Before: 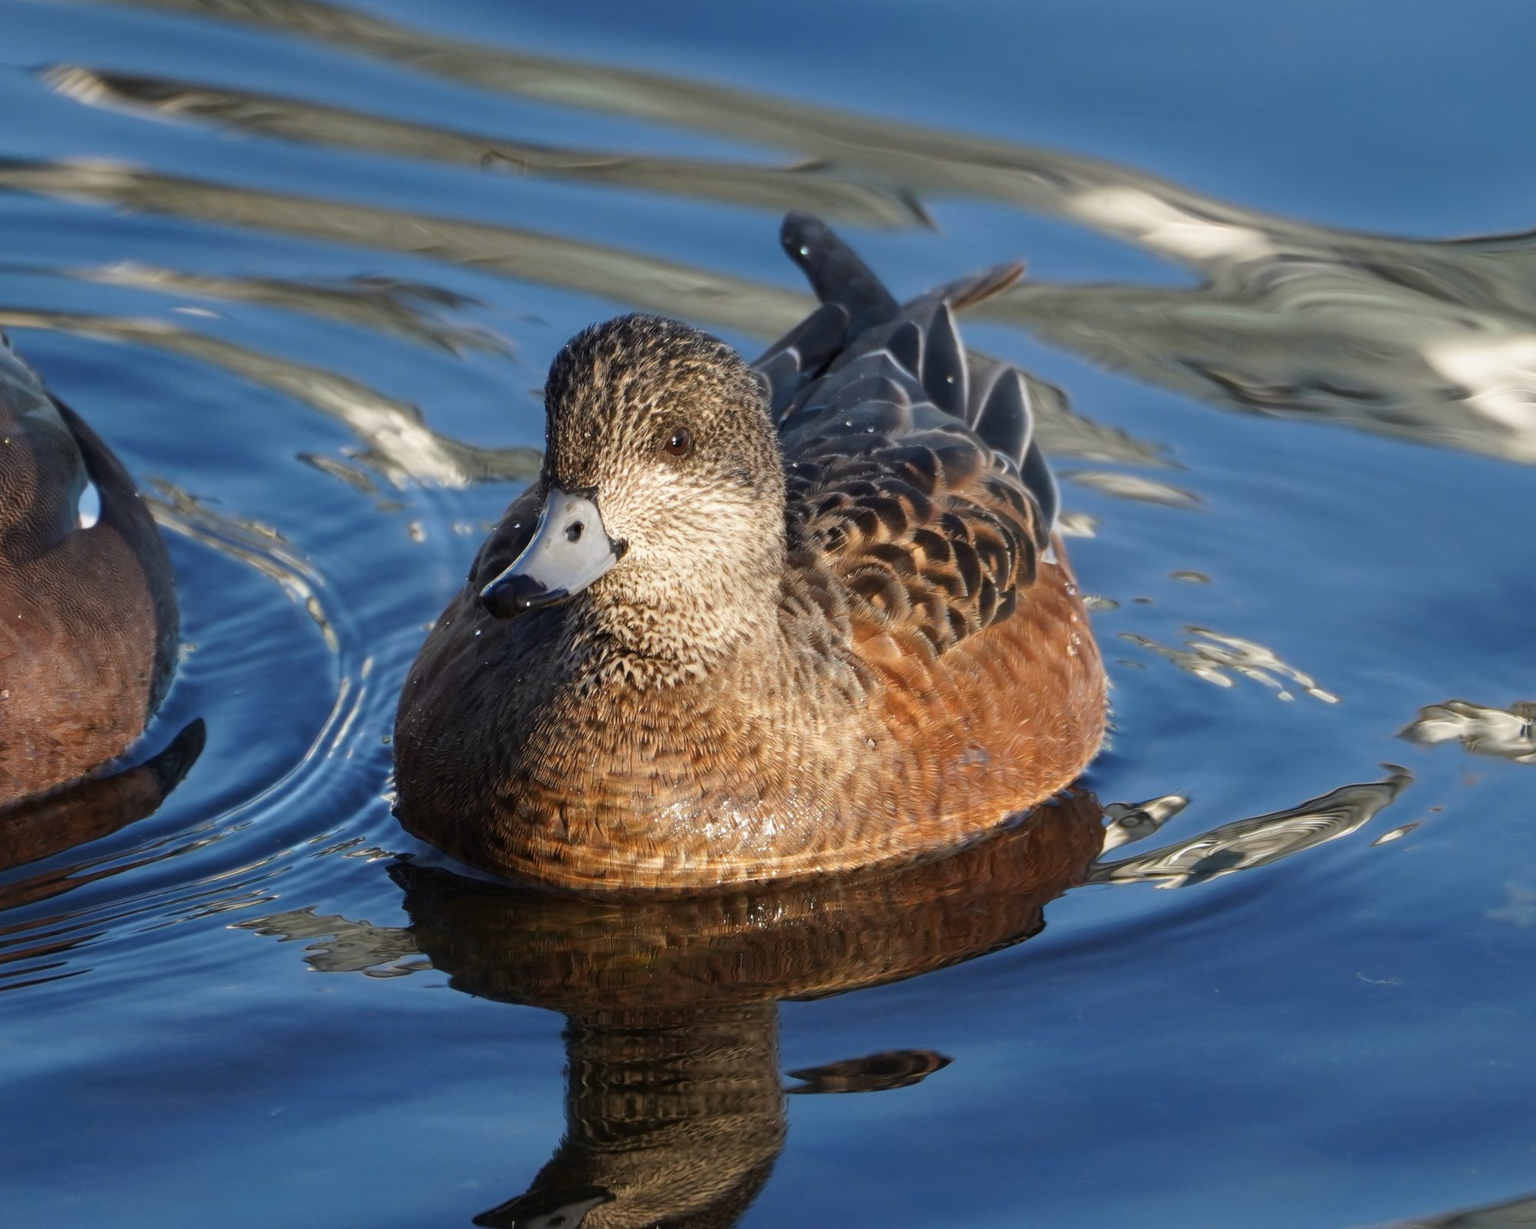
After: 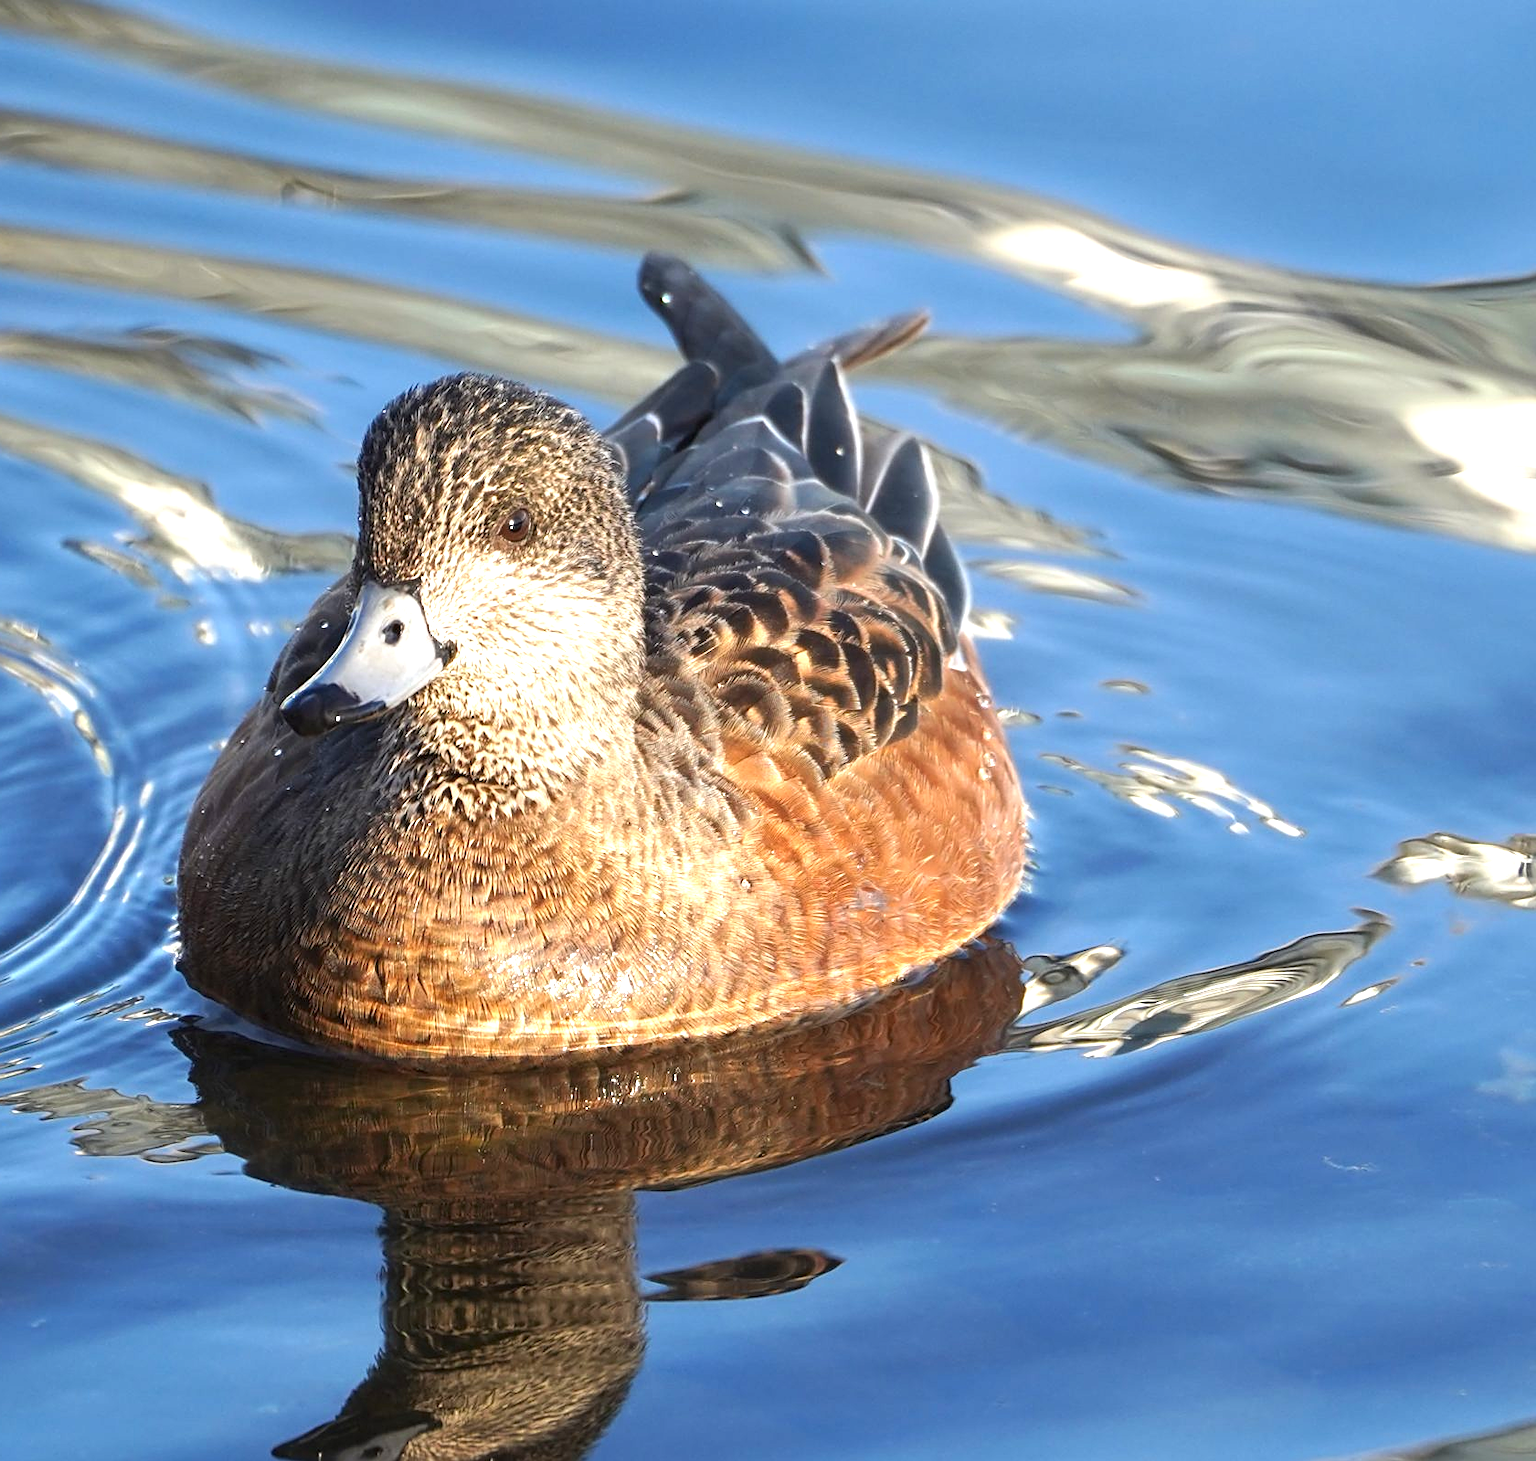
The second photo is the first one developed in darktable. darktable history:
crop: left 15.936%
exposure: black level correction 0, exposure 1.106 EV, compensate highlight preservation false
sharpen: on, module defaults
